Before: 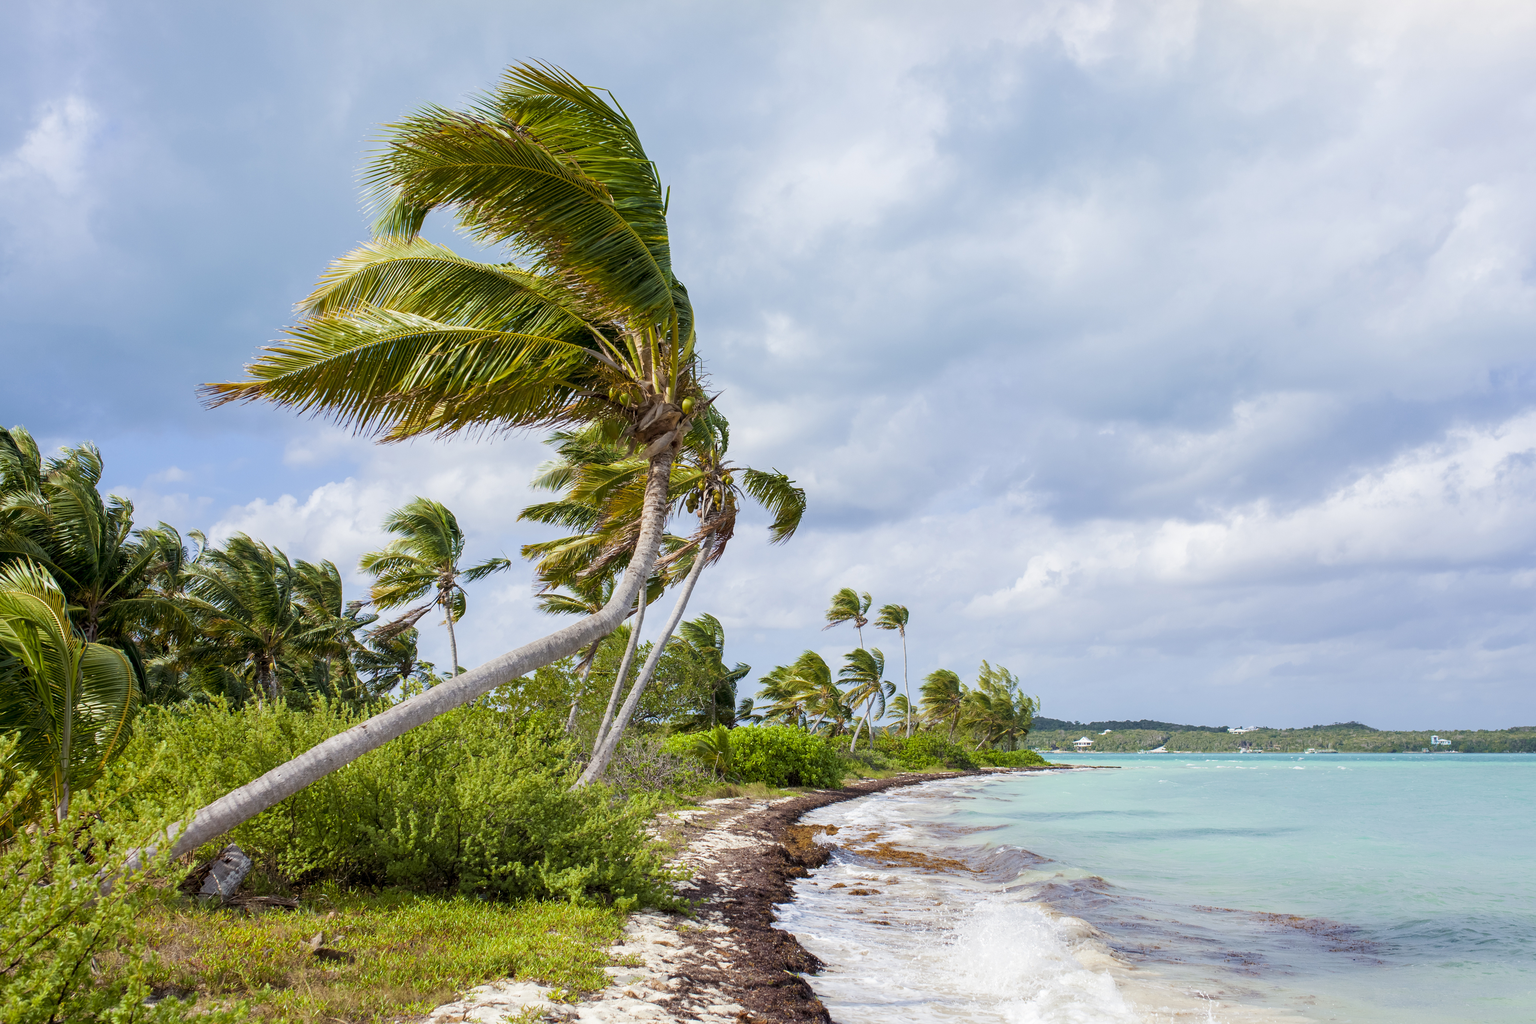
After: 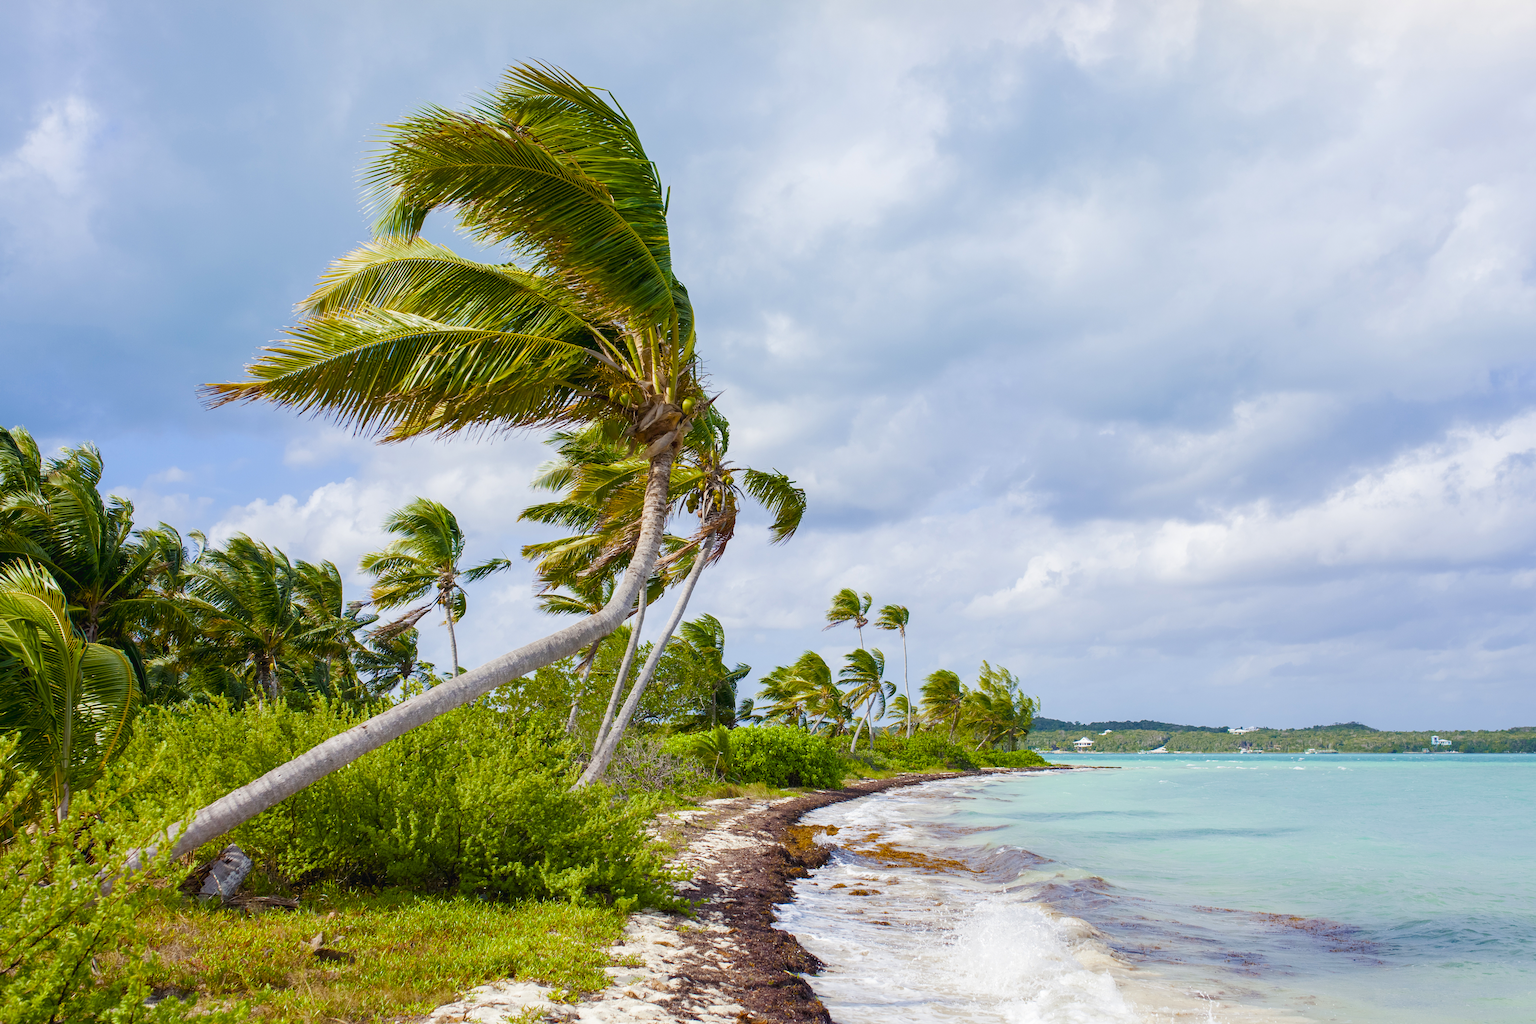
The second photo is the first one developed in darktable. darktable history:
color balance rgb: shadows lift › chroma 2.013%, shadows lift › hue 247.36°, global offset › luminance 0.264%, global offset › hue 169.08°, linear chroma grading › global chroma 0.892%, perceptual saturation grading › global saturation 0.981%, perceptual saturation grading › mid-tones 6.43%, perceptual saturation grading › shadows 72.186%, global vibrance 11.253%
